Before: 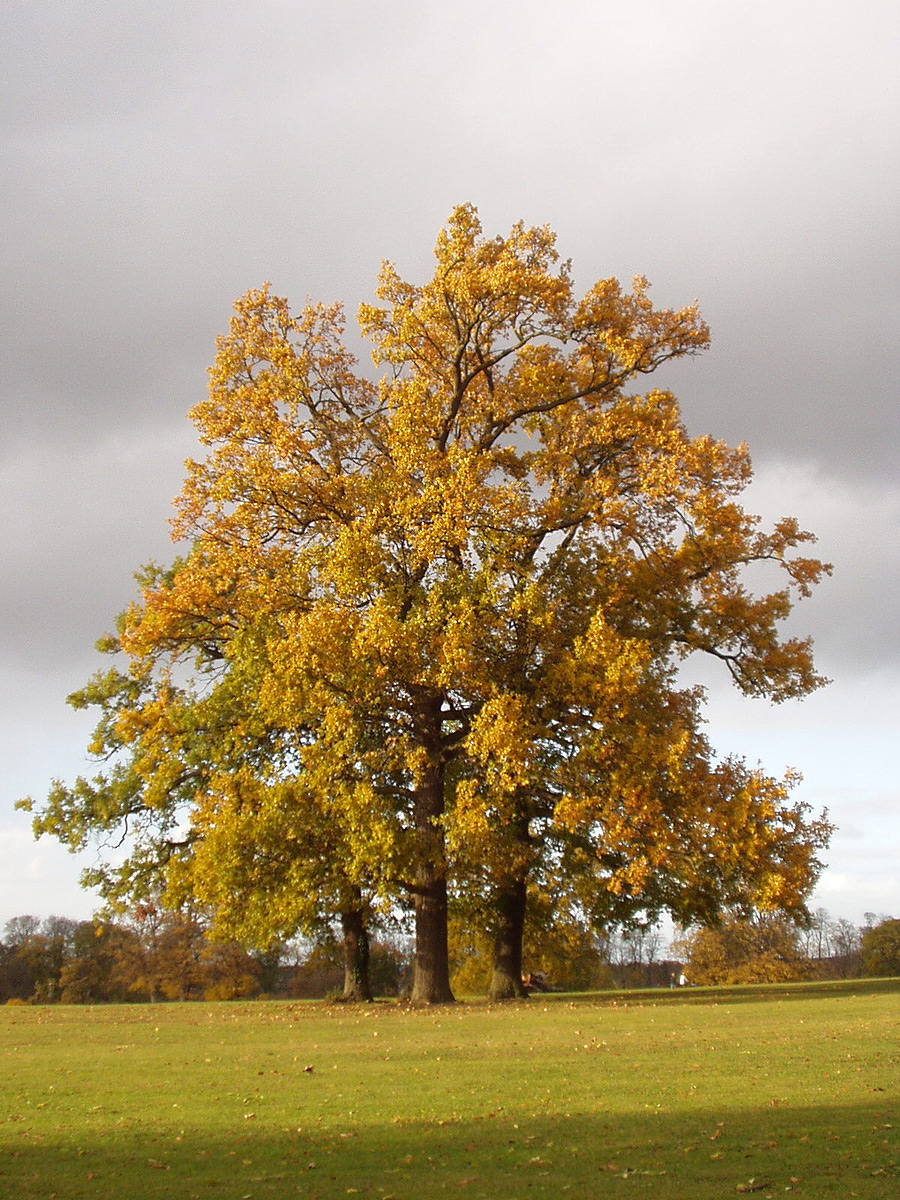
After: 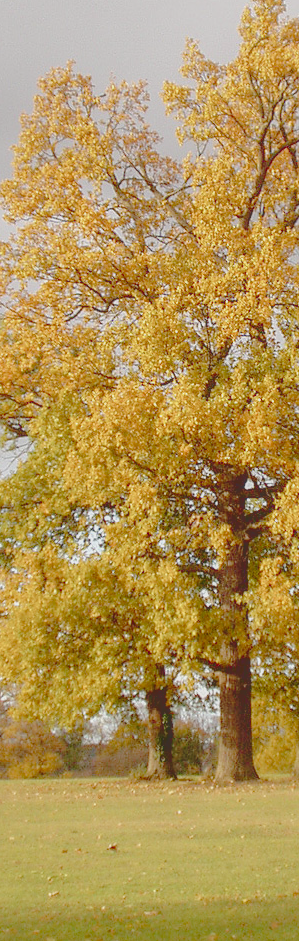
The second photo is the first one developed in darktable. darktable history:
exposure: black level correction 0.01, exposure 0.015 EV, compensate highlight preservation false
tone curve: curves: ch0 [(0, 0) (0.26, 0.424) (0.417, 0.585) (1, 1)], preserve colors none
local contrast: detail 109%
contrast brightness saturation: contrast -0.16, brightness 0.041, saturation -0.136
shadows and highlights: on, module defaults
crop and rotate: left 21.824%, top 18.535%, right 44.86%, bottom 3.003%
